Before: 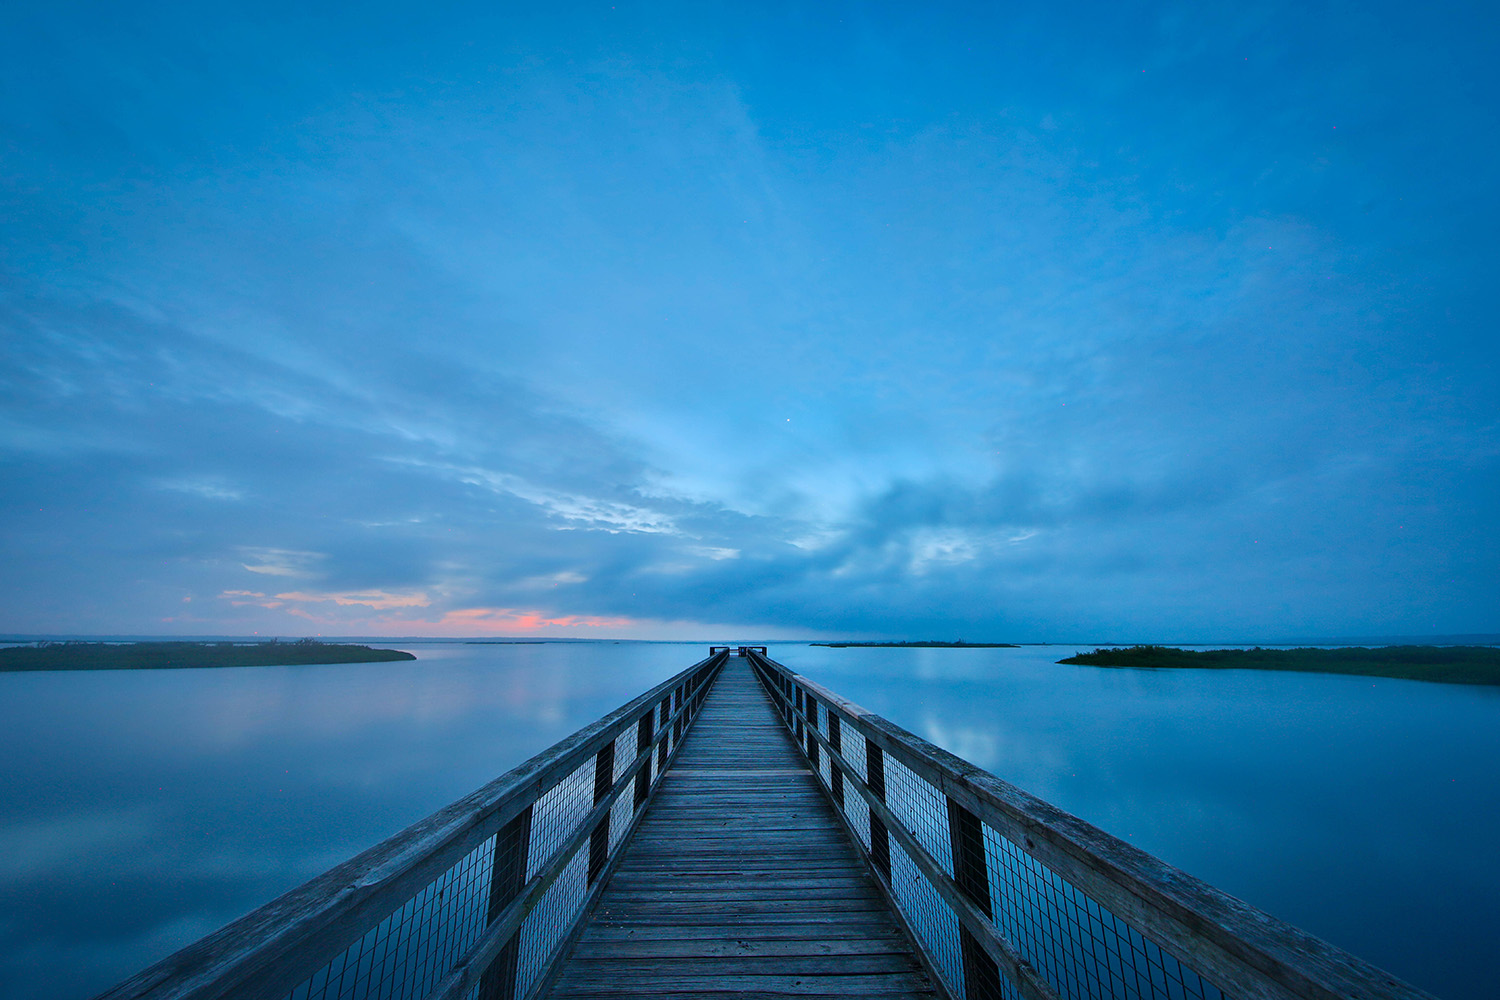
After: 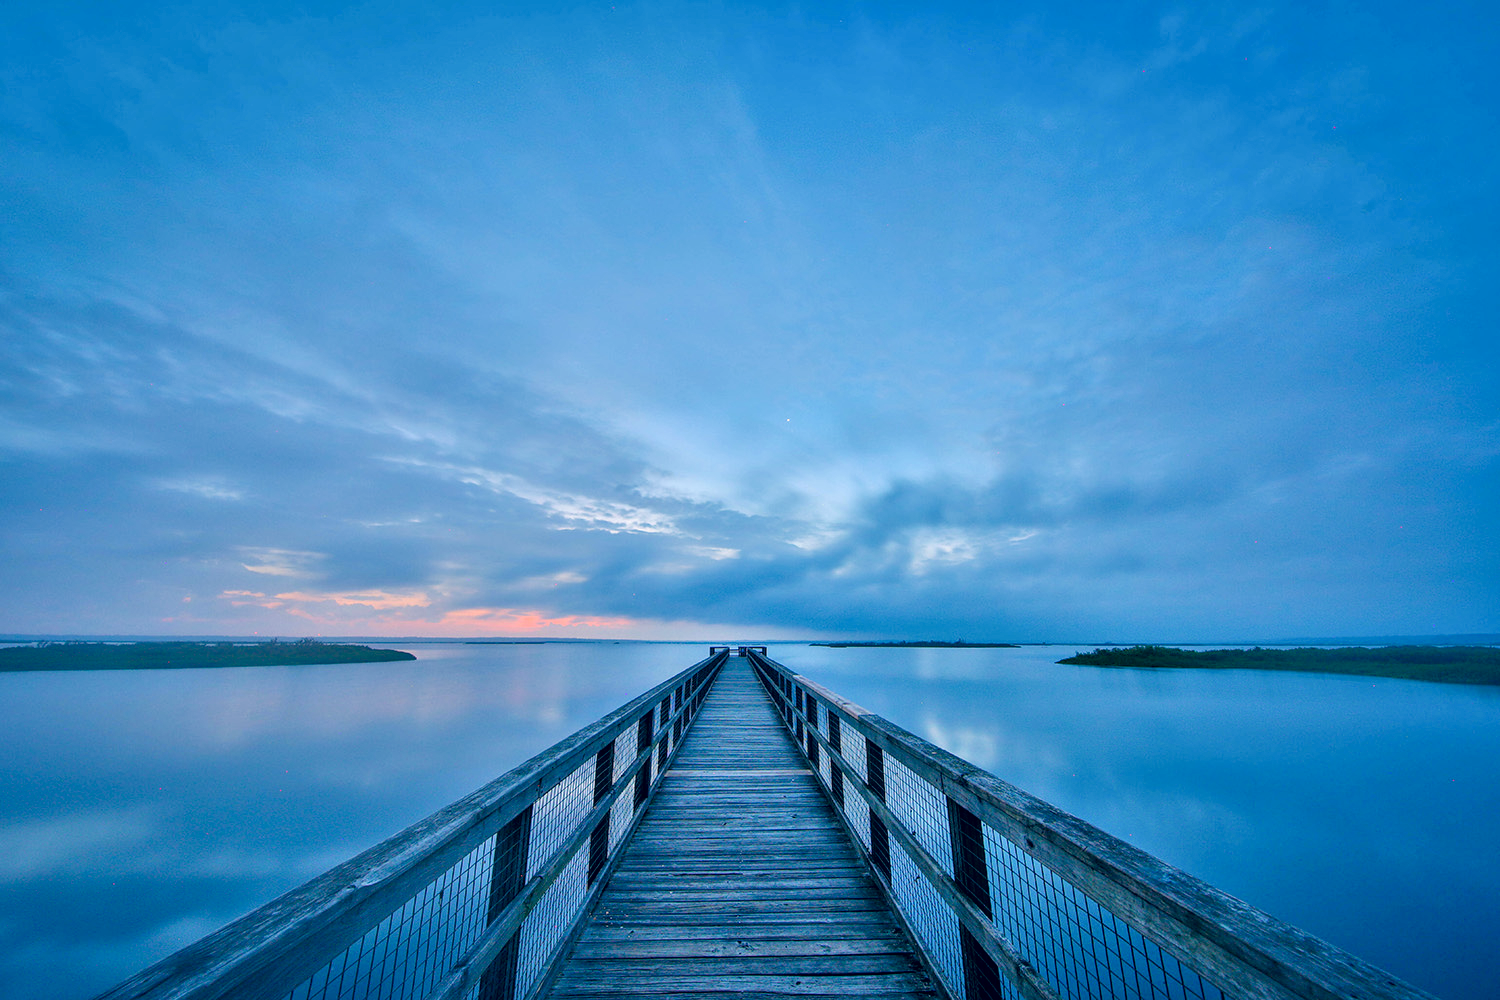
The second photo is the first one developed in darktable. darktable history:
color correction: highlights a* 10.32, highlights b* 14.66, shadows a* -9.59, shadows b* -15.02
local contrast: detail 130%
tone equalizer: -7 EV 0.15 EV, -6 EV 0.6 EV, -5 EV 1.15 EV, -4 EV 1.33 EV, -3 EV 1.15 EV, -2 EV 0.6 EV, -1 EV 0.15 EV, mask exposure compensation -0.5 EV
